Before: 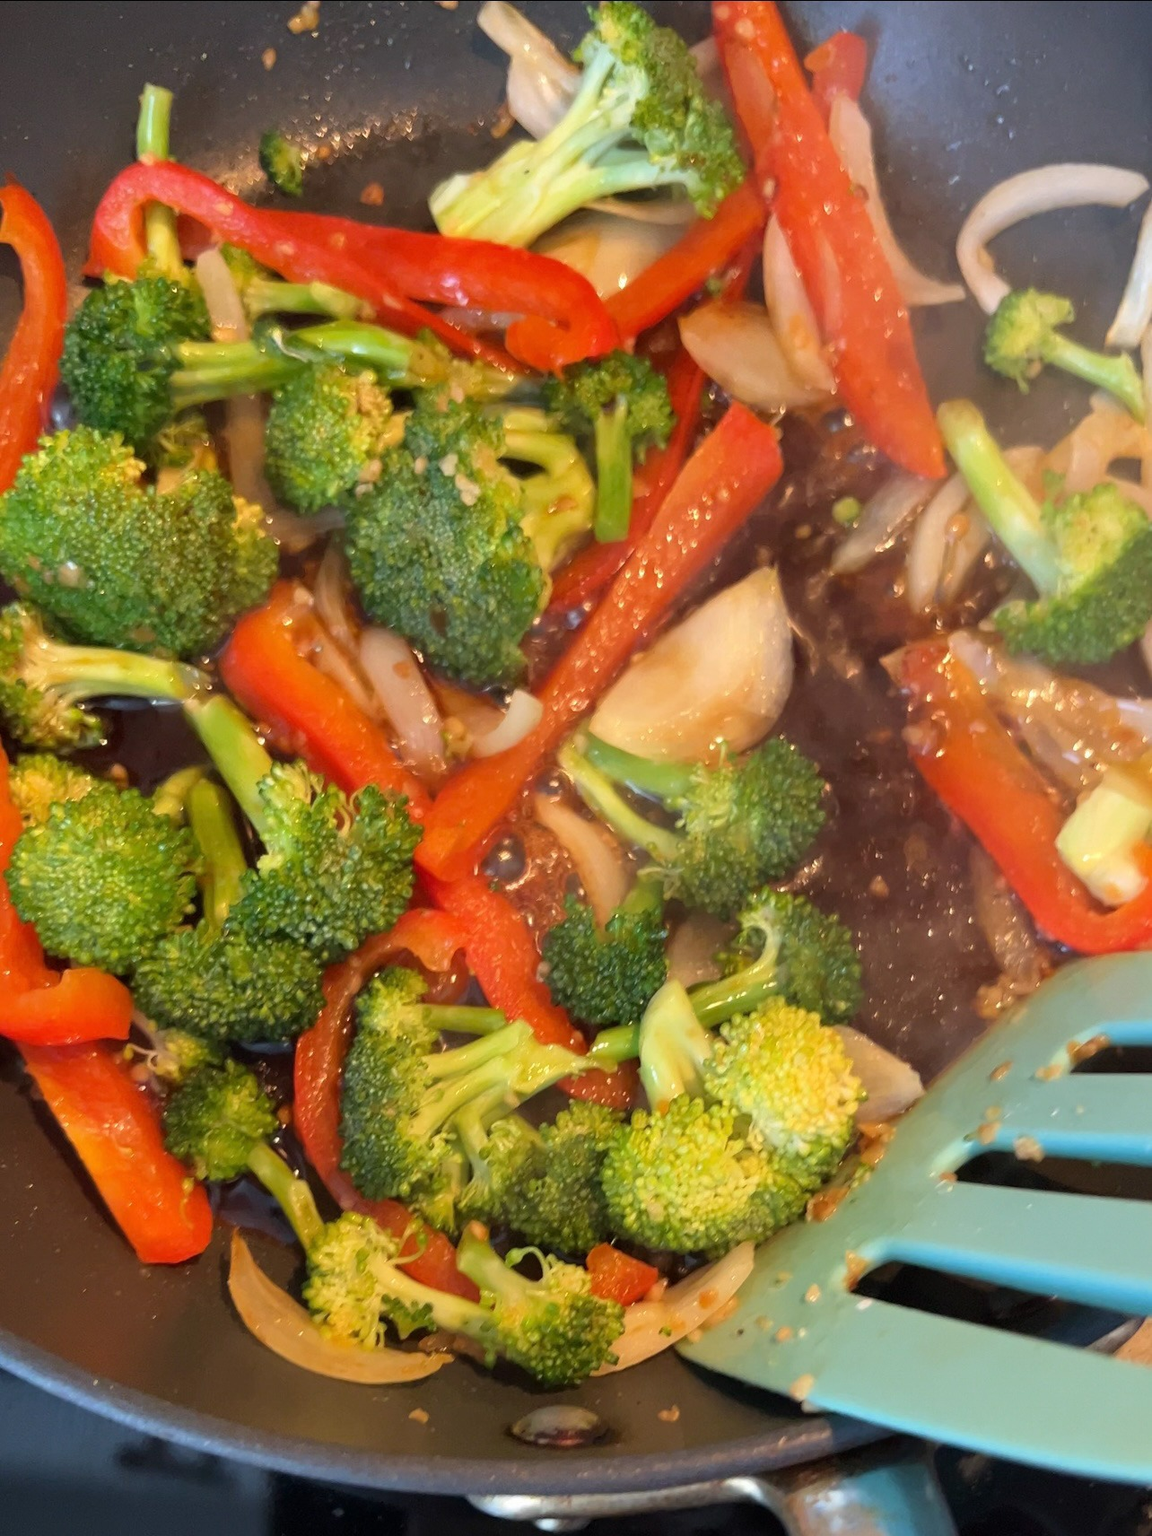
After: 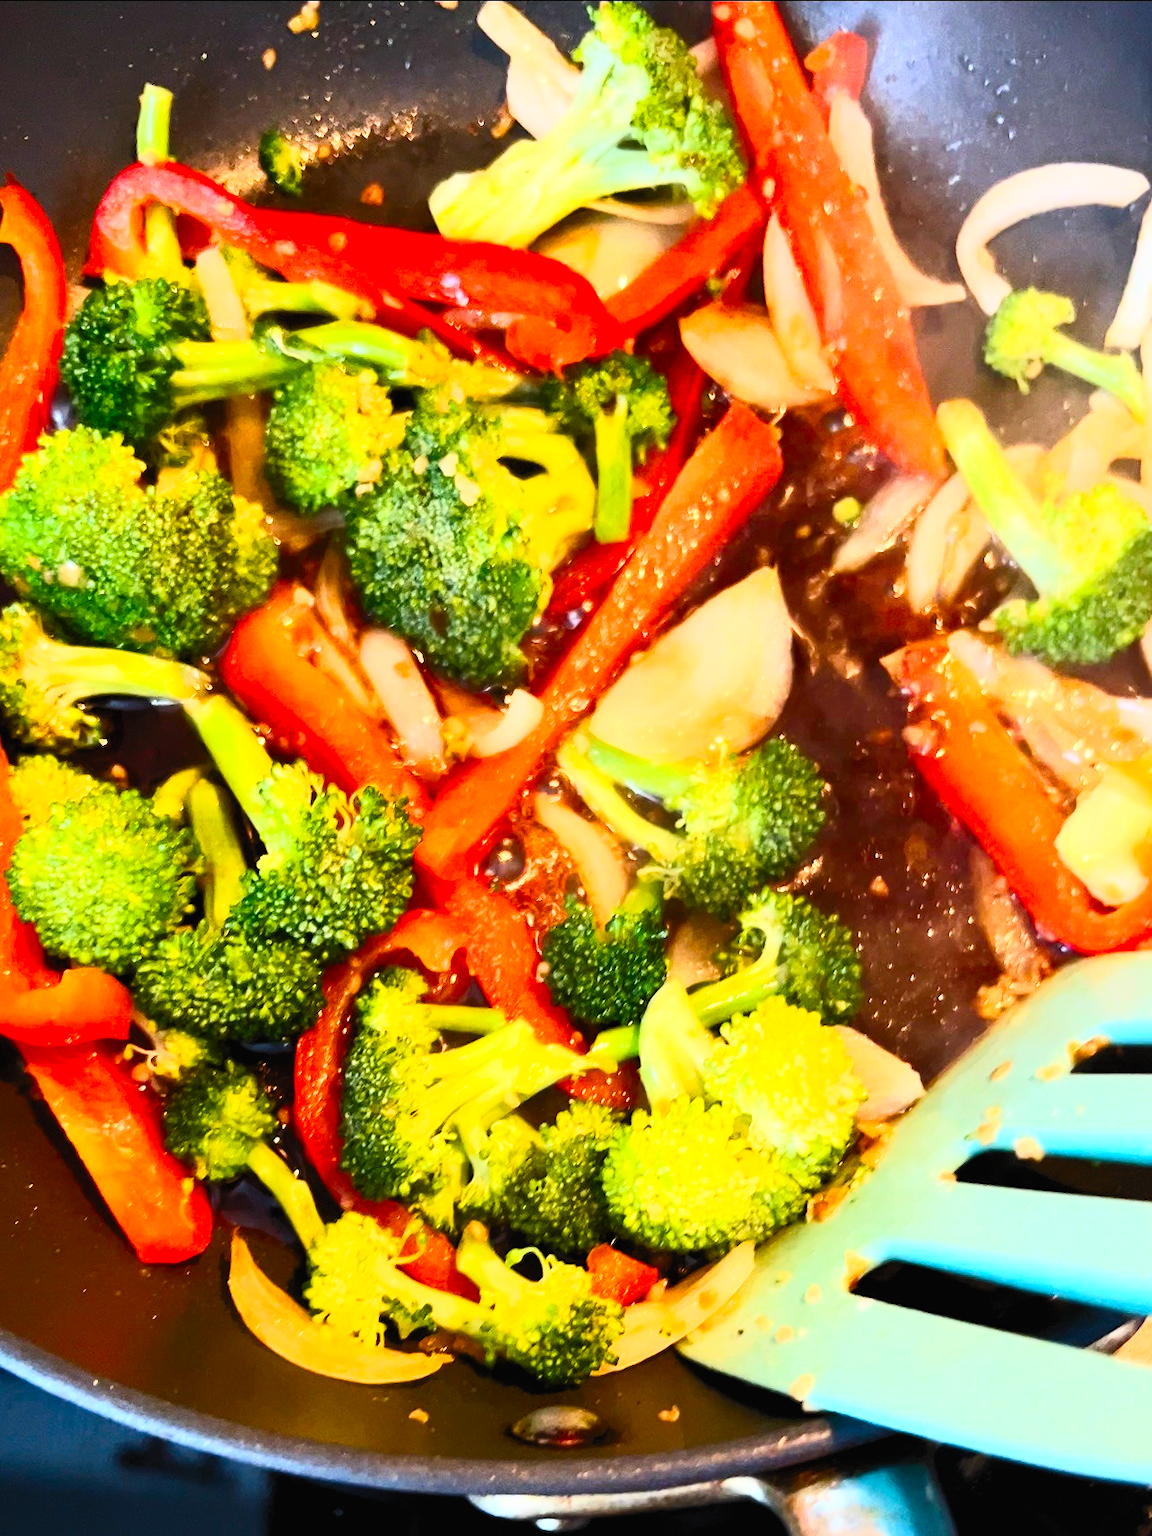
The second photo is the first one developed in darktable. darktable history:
color balance rgb: perceptual saturation grading › global saturation 20%, perceptual saturation grading › highlights -25%, perceptual saturation grading › shadows 25%
filmic rgb: black relative exposure -5 EV, hardness 2.88, contrast 1.1
contrast brightness saturation: contrast 0.83, brightness 0.59, saturation 0.59
